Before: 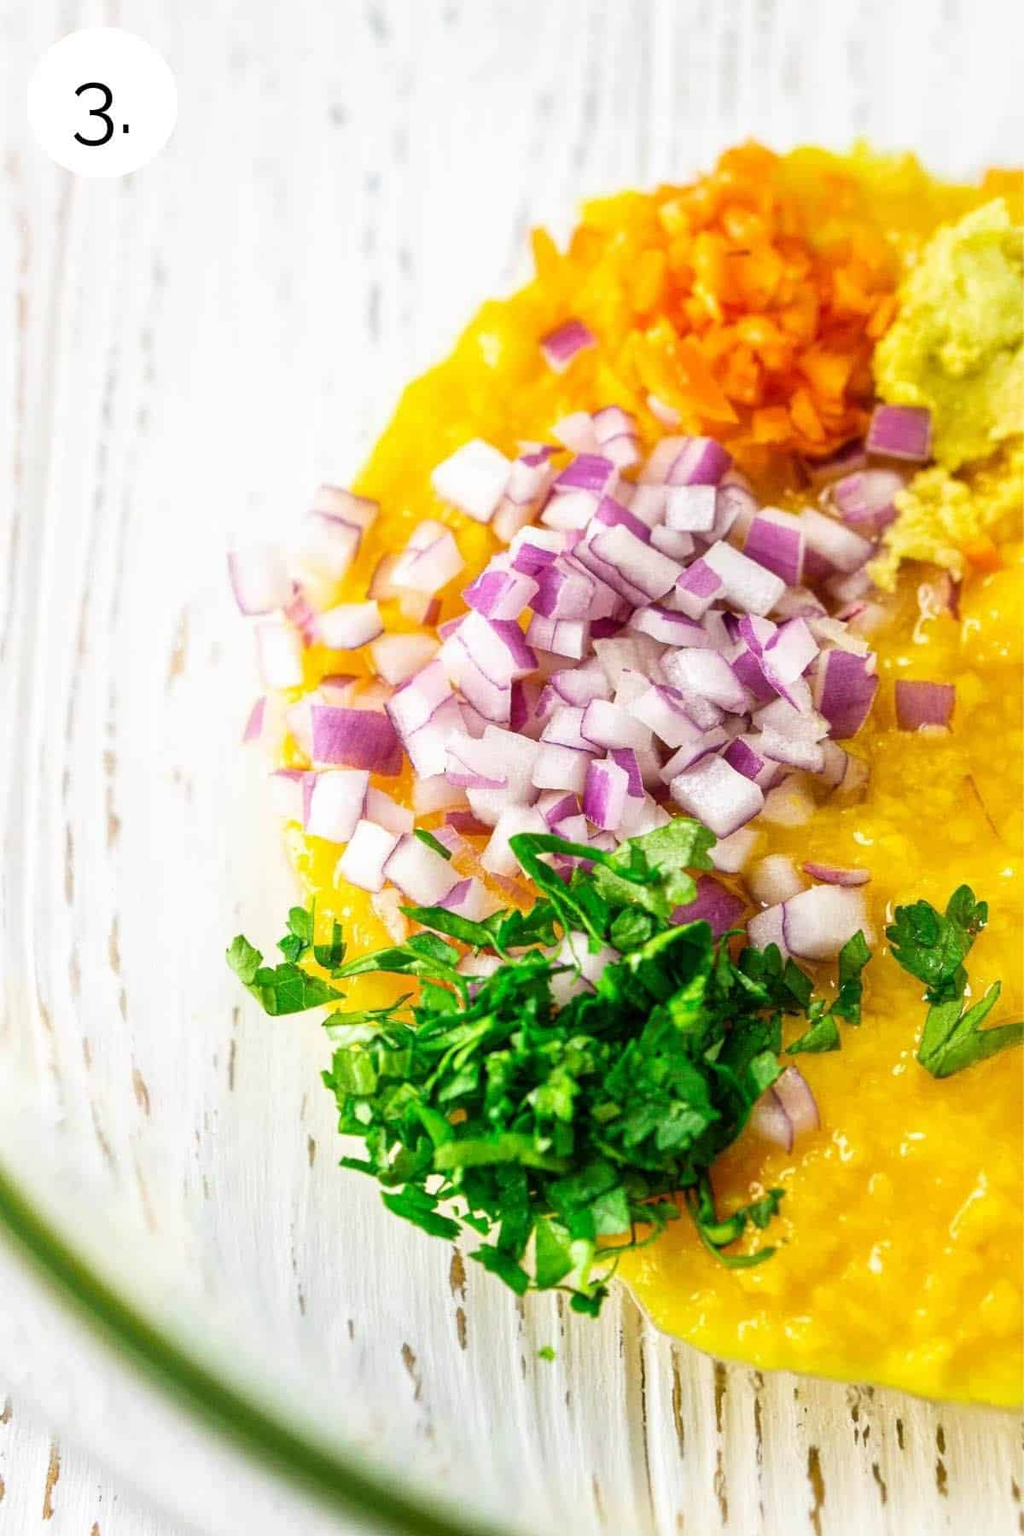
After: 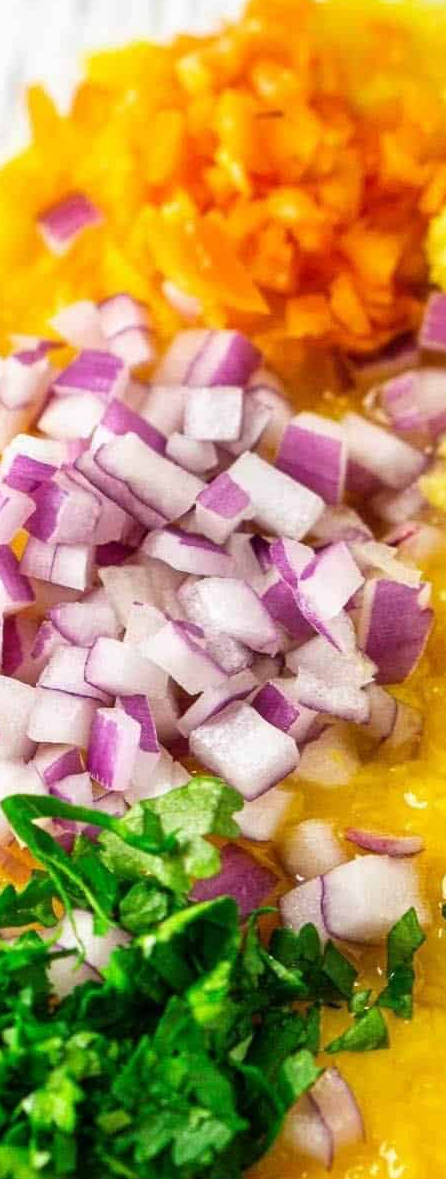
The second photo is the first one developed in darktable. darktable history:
crop and rotate: left 49.696%, top 10.133%, right 13.082%, bottom 24.346%
